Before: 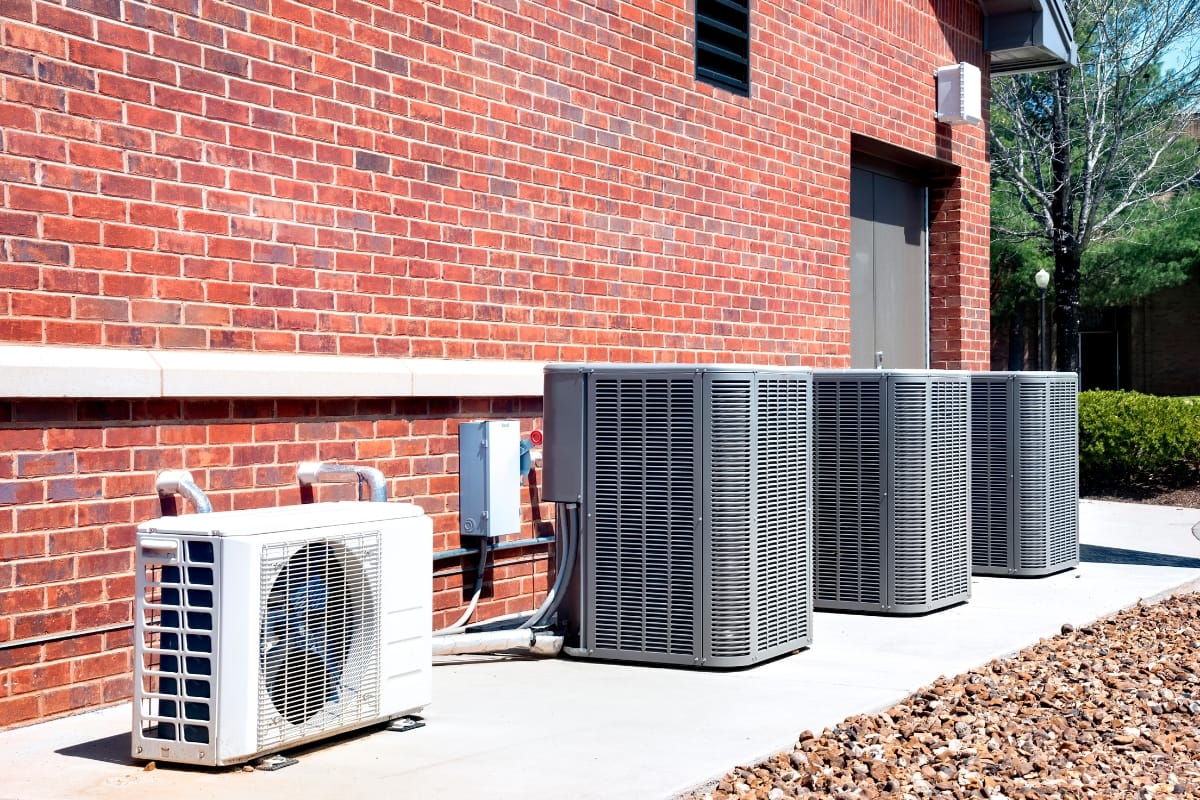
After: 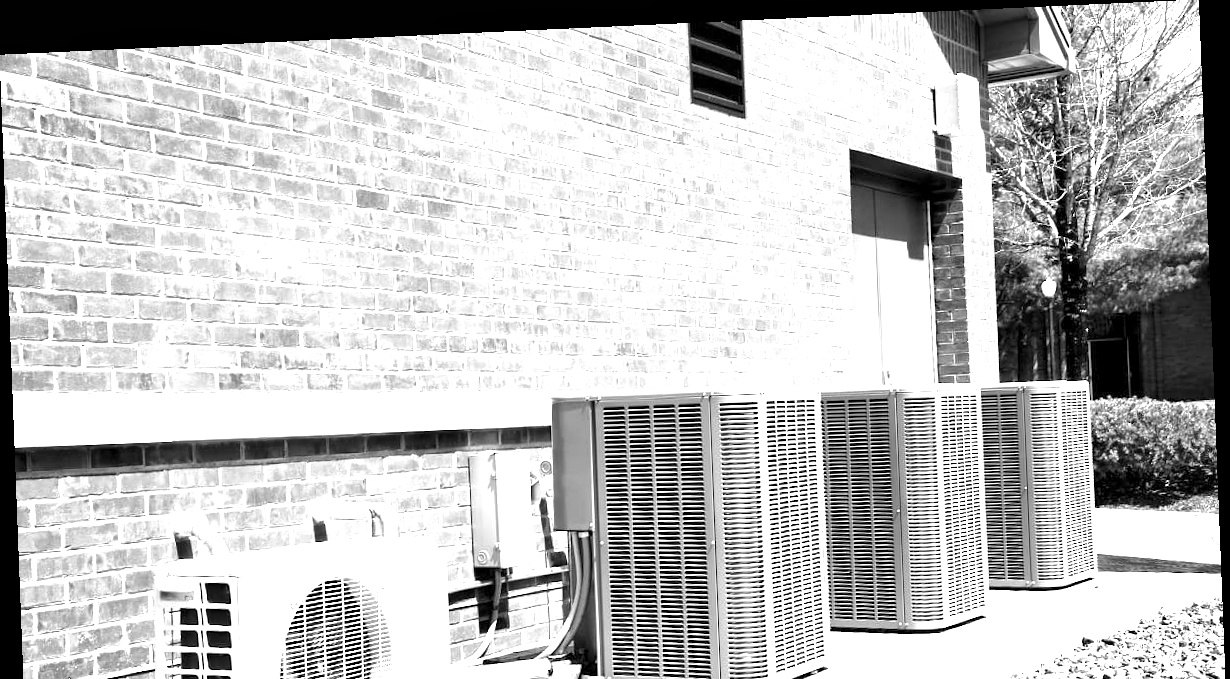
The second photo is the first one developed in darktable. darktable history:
crop: bottom 19.644%
monochrome: a 14.95, b -89.96
rotate and perspective: rotation -2.22°, lens shift (horizontal) -0.022, automatic cropping off
contrast brightness saturation: brightness -0.02, saturation 0.35
local contrast: highlights 100%, shadows 100%, detail 120%, midtone range 0.2
exposure: black level correction 0, exposure 1.9 EV, compensate highlight preservation false
